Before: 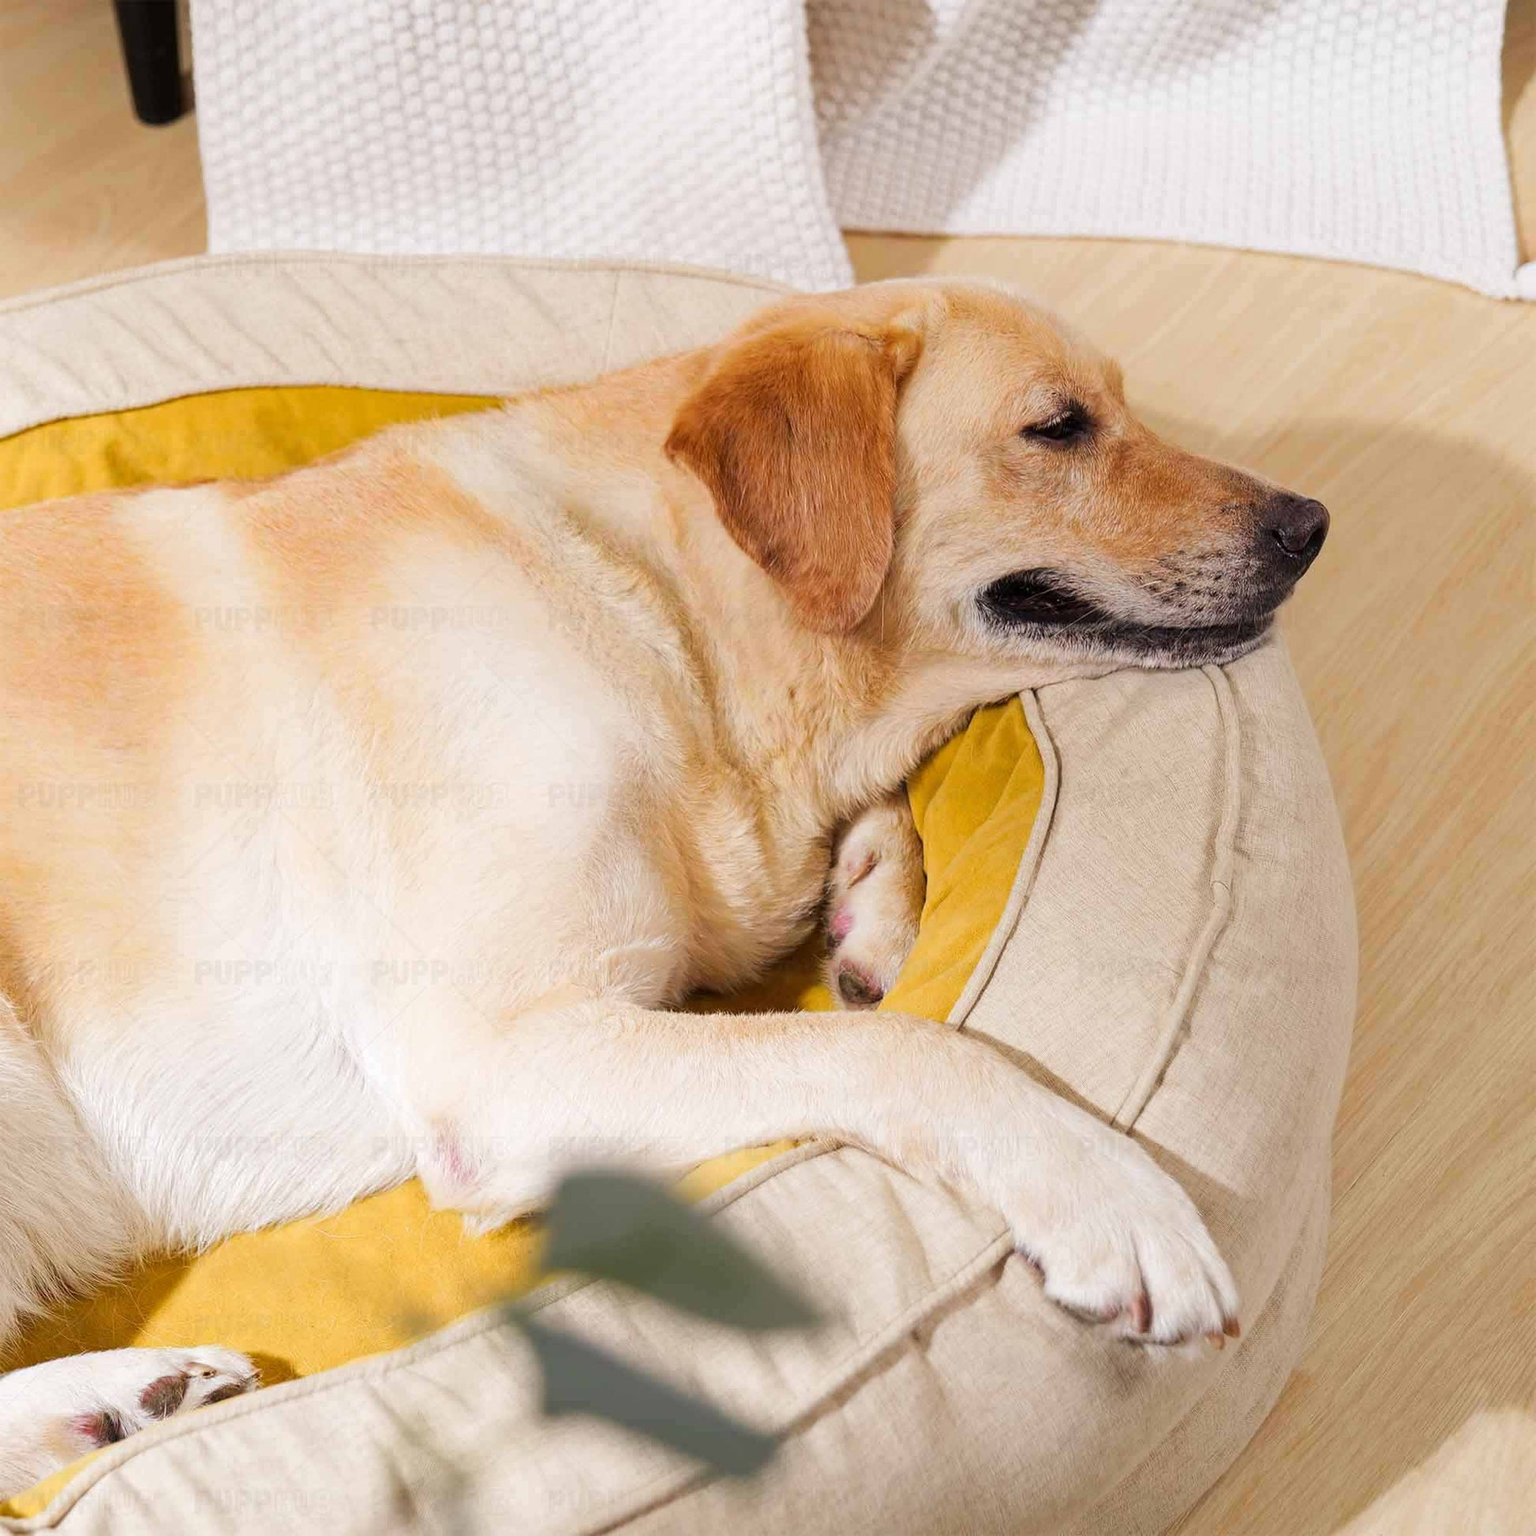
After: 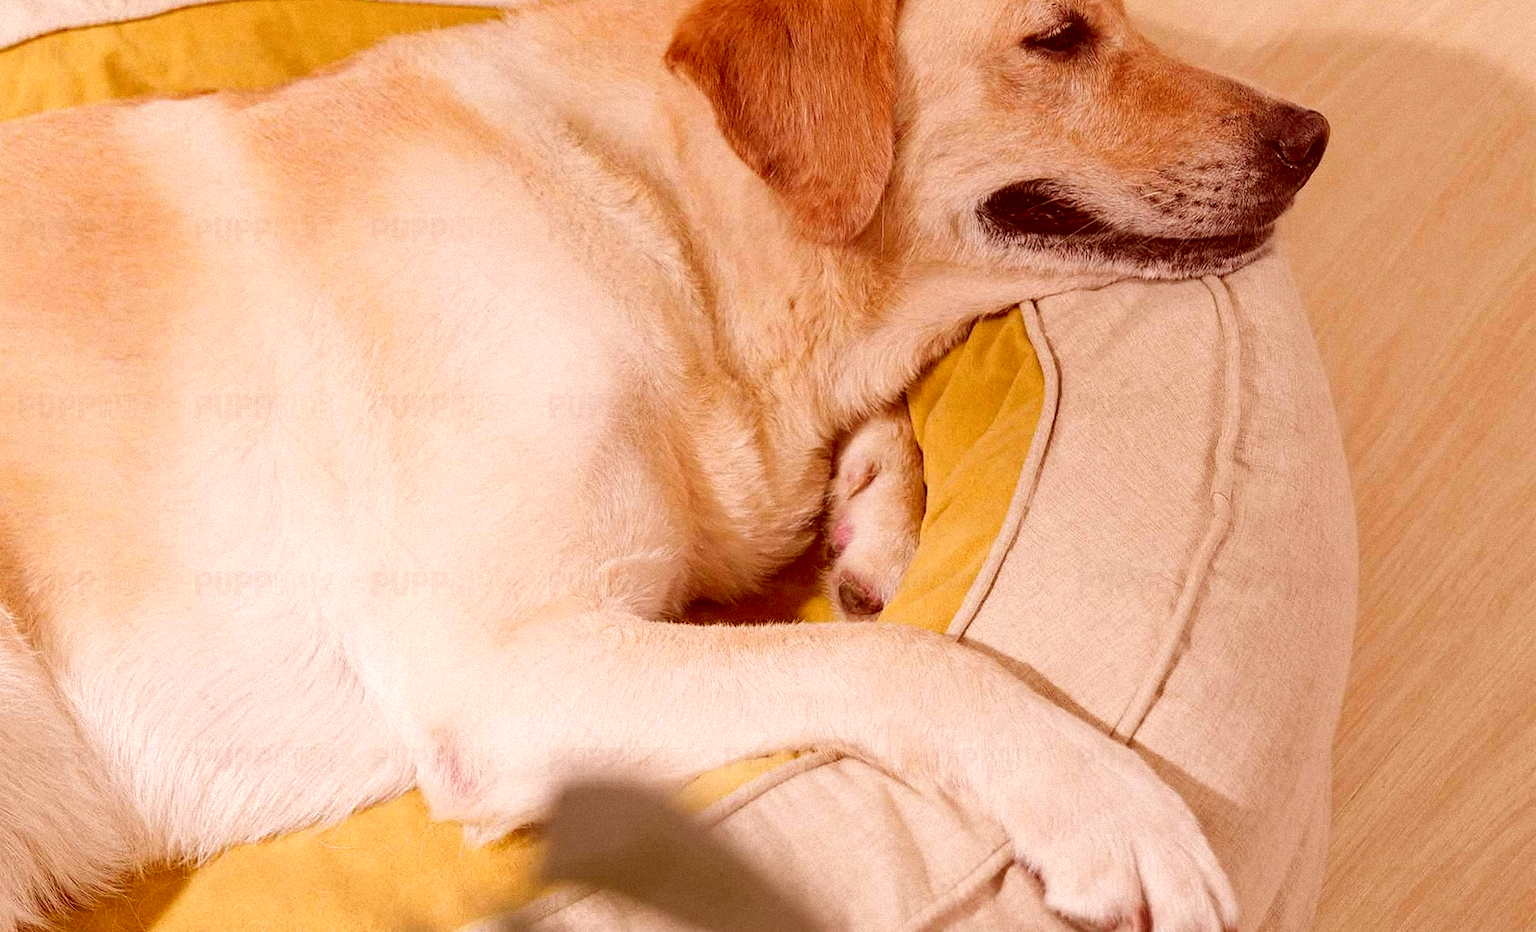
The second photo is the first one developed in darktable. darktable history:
color correction: highlights a* 9.03, highlights b* 8.71, shadows a* 40, shadows b* 40, saturation 0.8
grain: mid-tones bias 0%
crop and rotate: top 25.357%, bottom 13.942%
